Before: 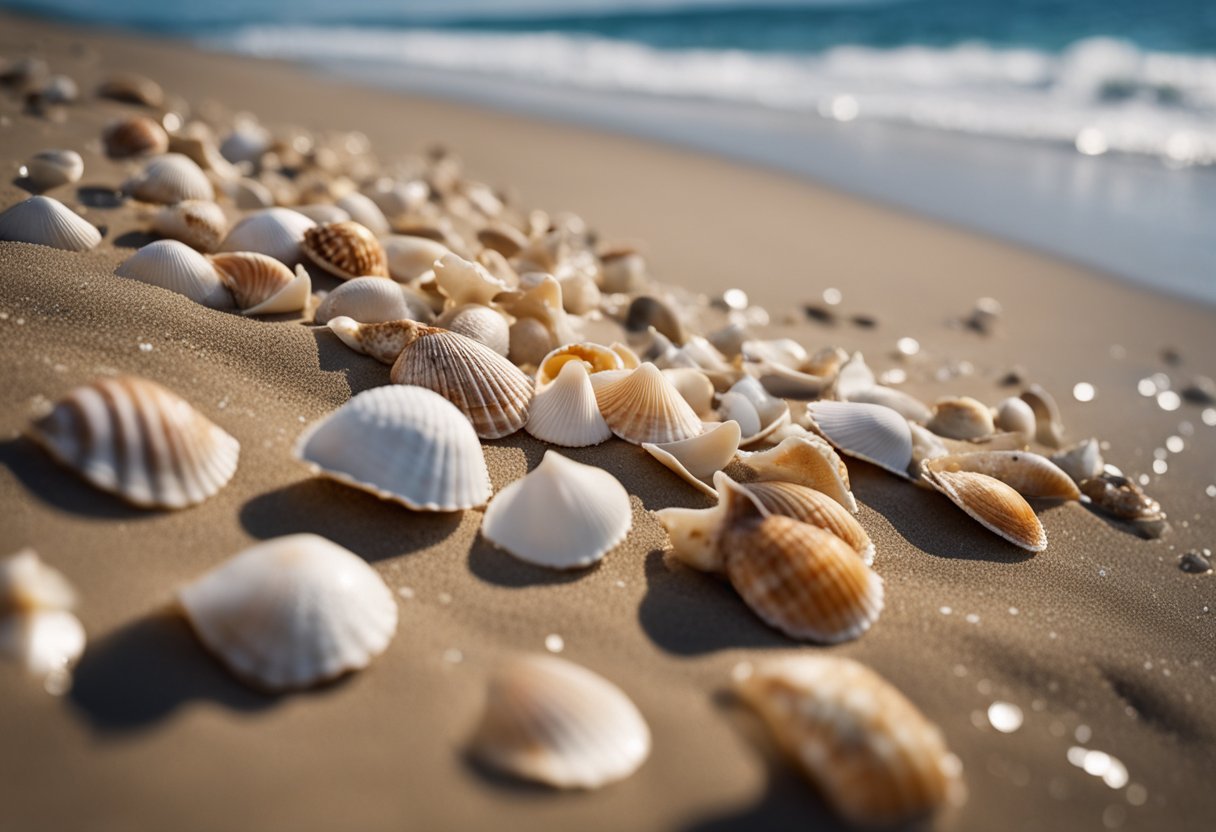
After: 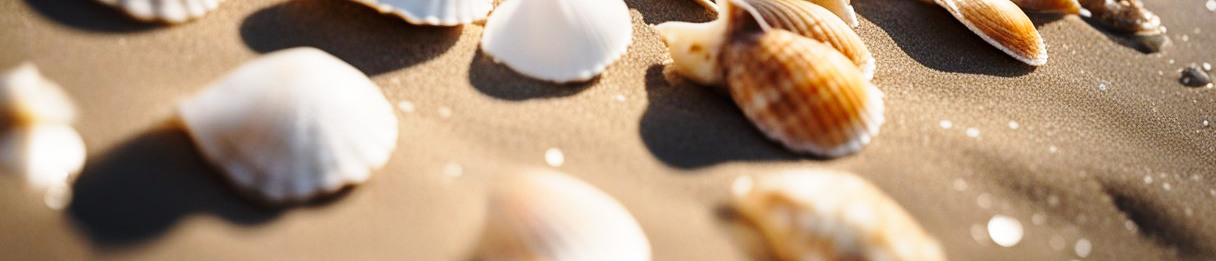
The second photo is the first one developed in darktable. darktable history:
crop and rotate: top 58.518%, bottom 10.025%
shadows and highlights: shadows -39.49, highlights 64.59, soften with gaussian
base curve: curves: ch0 [(0, 0) (0.028, 0.03) (0.121, 0.232) (0.46, 0.748) (0.859, 0.968) (1, 1)], exposure shift 0.01, preserve colors none
